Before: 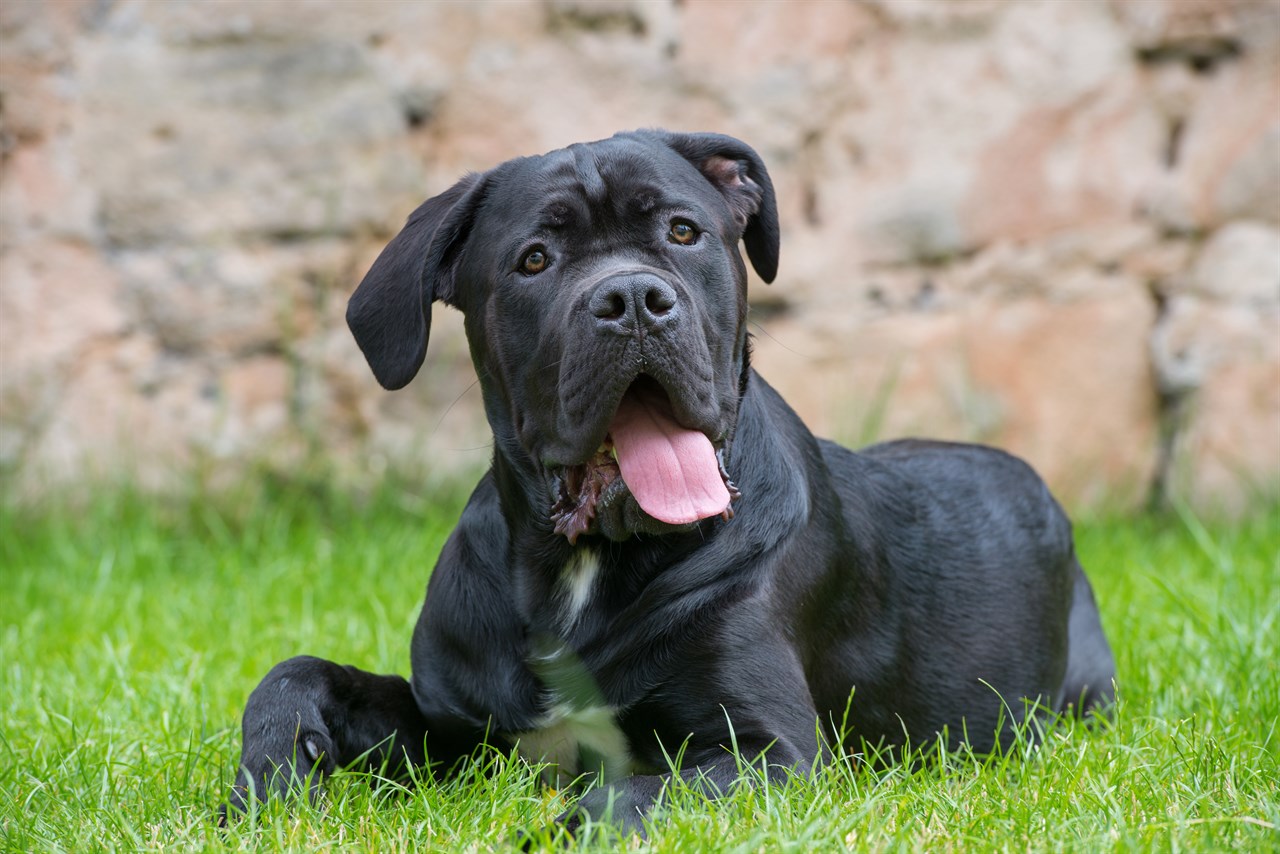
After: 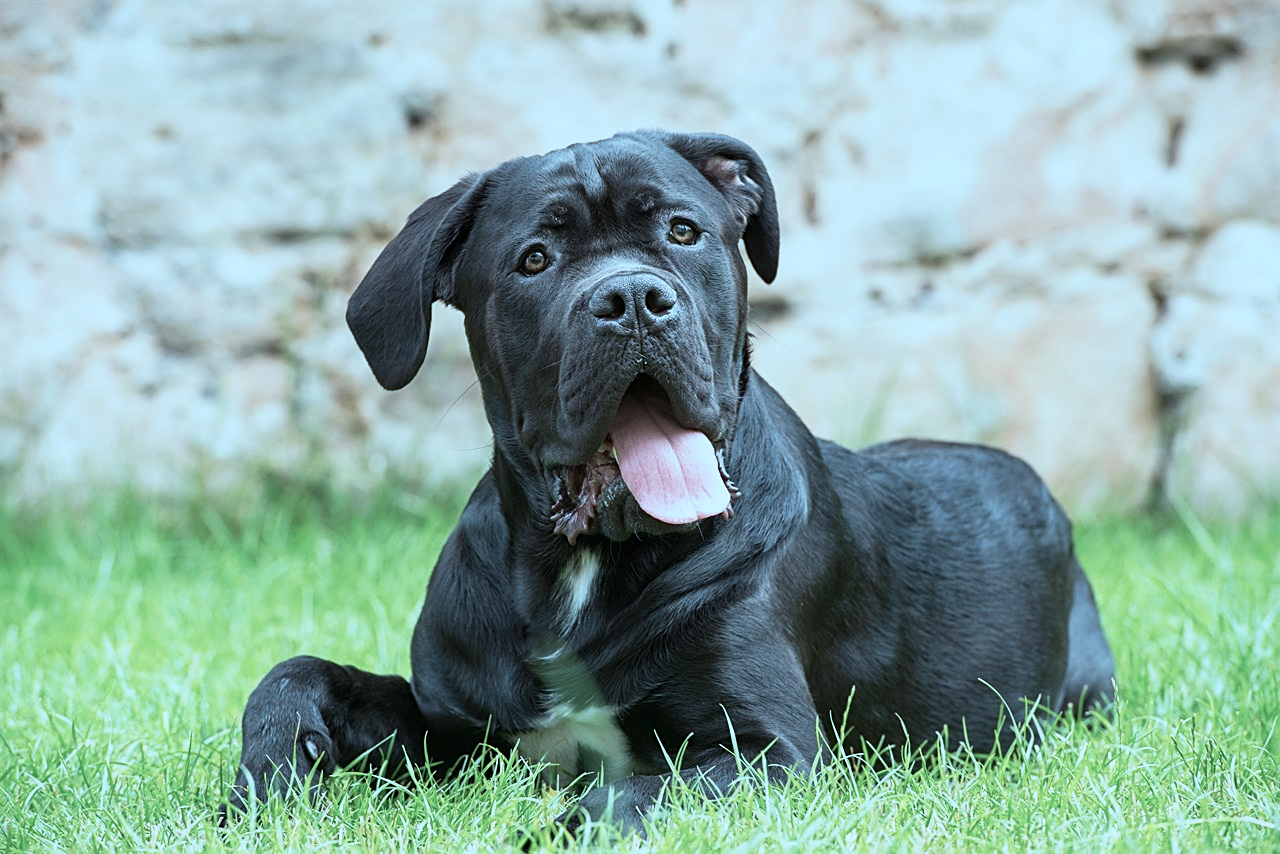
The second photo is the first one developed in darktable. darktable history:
base curve: curves: ch0 [(0, 0) (0.088, 0.125) (0.176, 0.251) (0.354, 0.501) (0.613, 0.749) (1, 0.877)], preserve colors none
color correction: highlights a* -11.95, highlights b* -14.92
sharpen: on, module defaults
color balance rgb: perceptual saturation grading › global saturation -32.227%, perceptual brilliance grading › highlights 4.325%, perceptual brilliance grading › shadows -9.202%, global vibrance 9.779%
